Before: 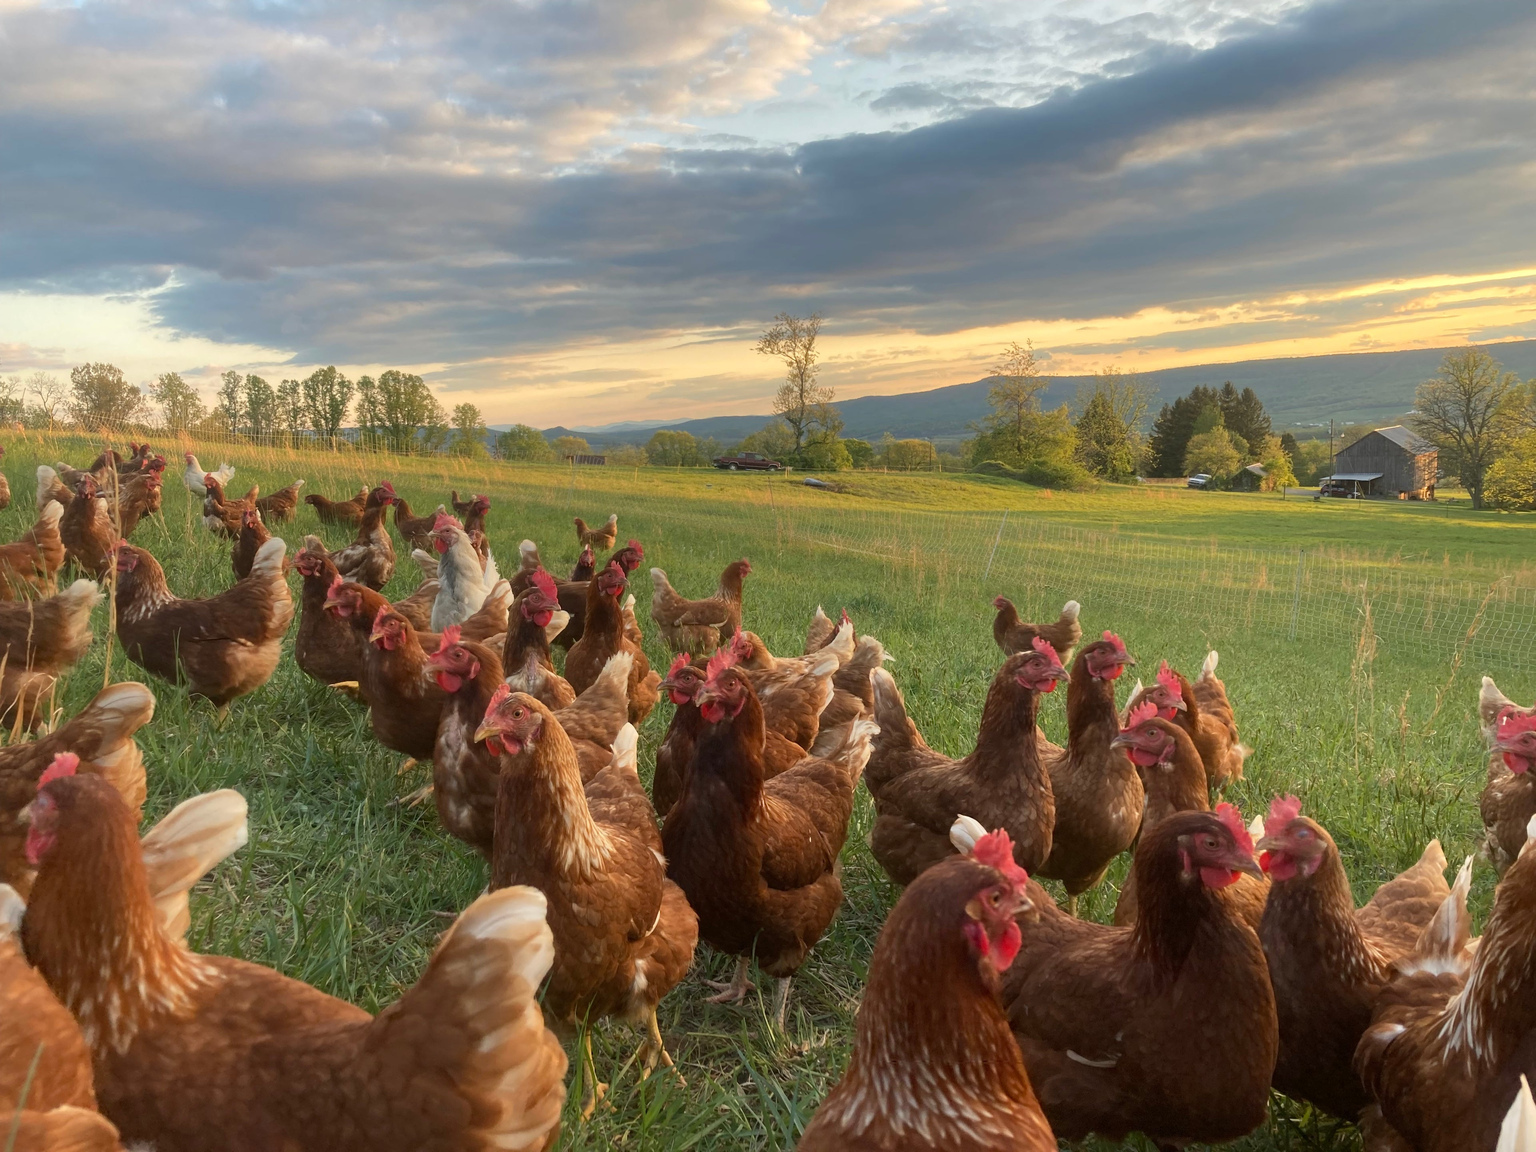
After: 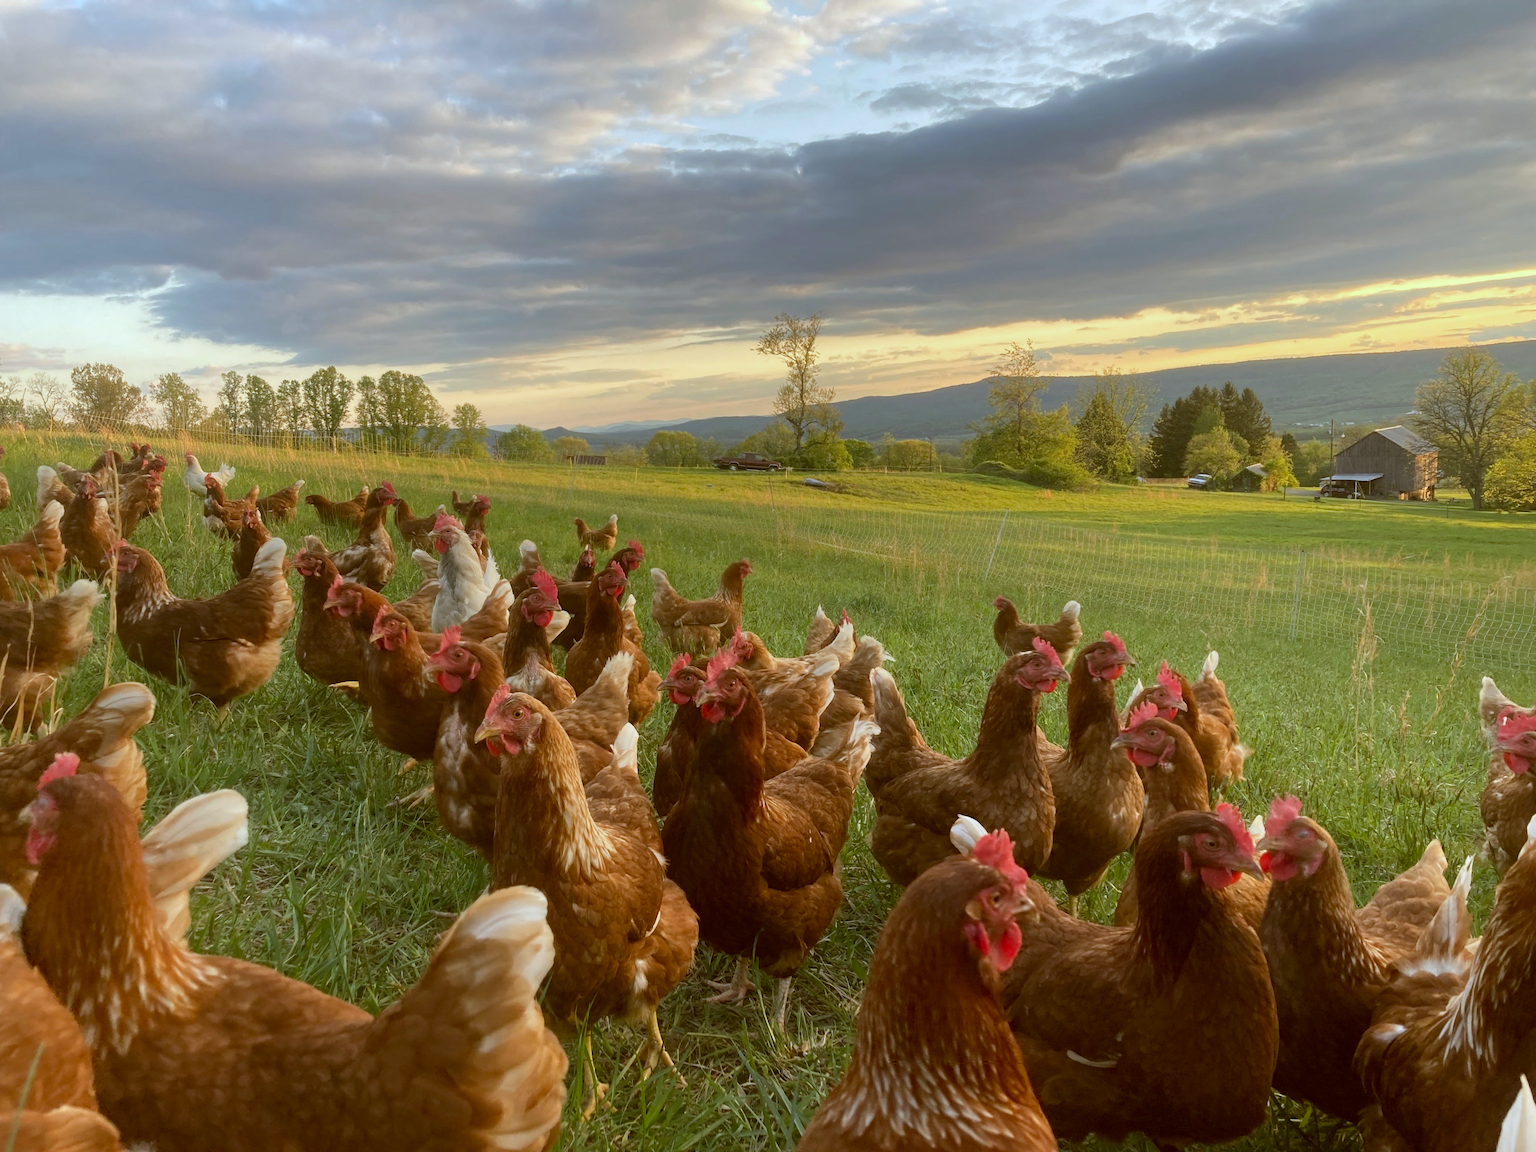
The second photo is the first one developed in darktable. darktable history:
white balance: red 0.924, blue 1.095
color correction: highlights a* -0.482, highlights b* 0.161, shadows a* 4.66, shadows b* 20.72
